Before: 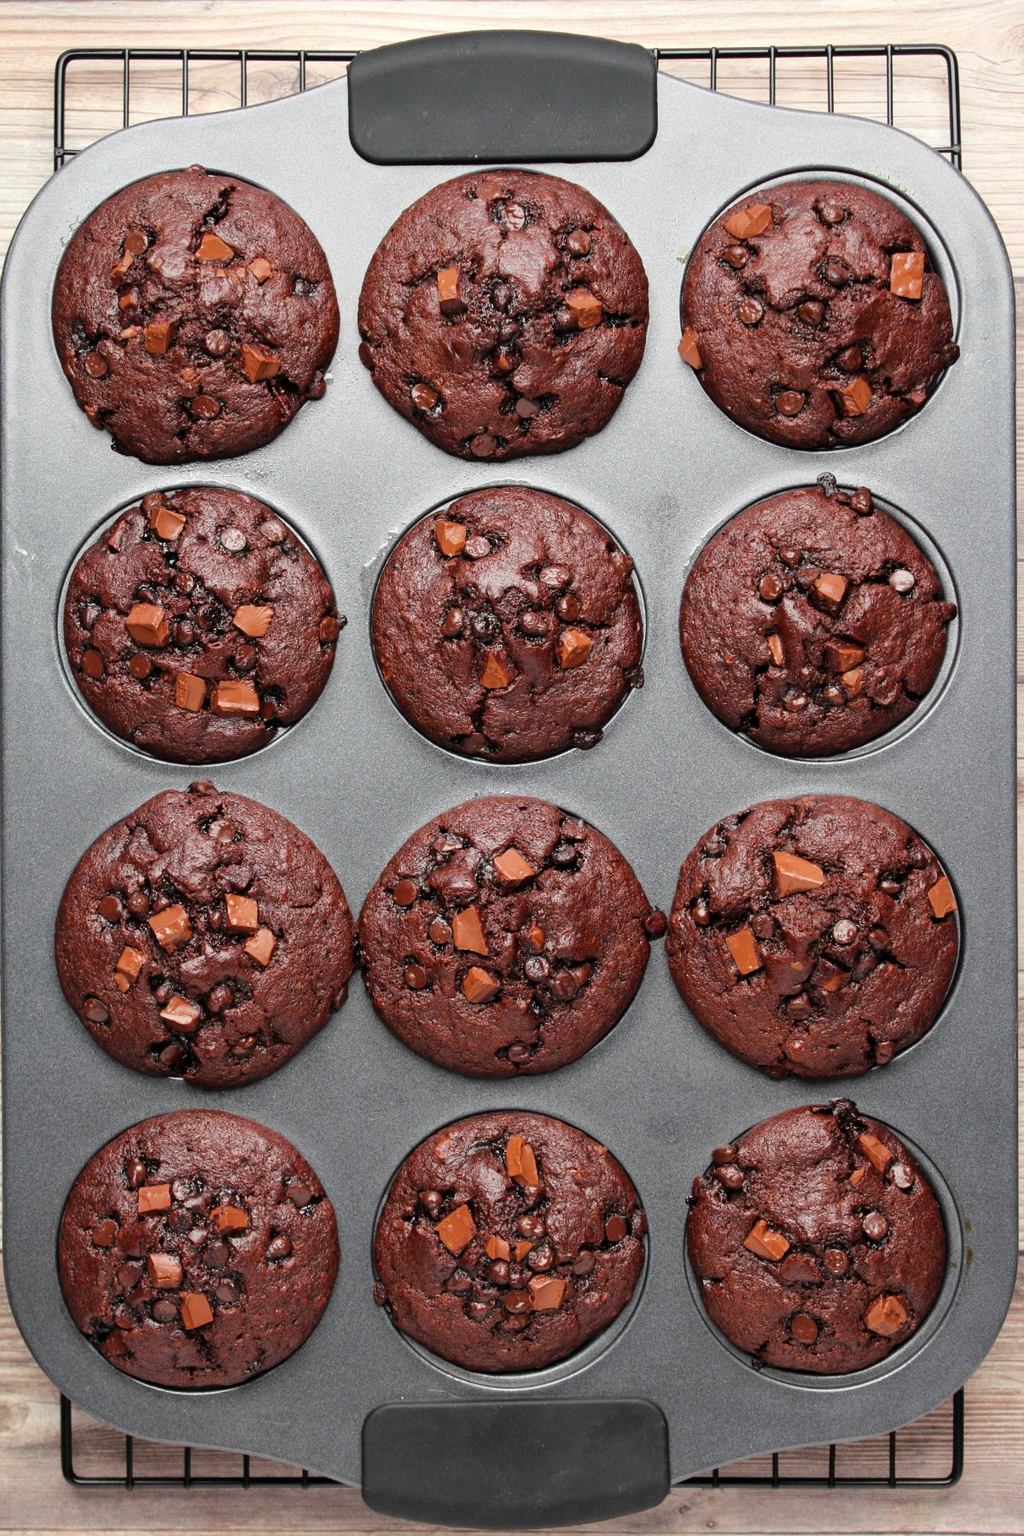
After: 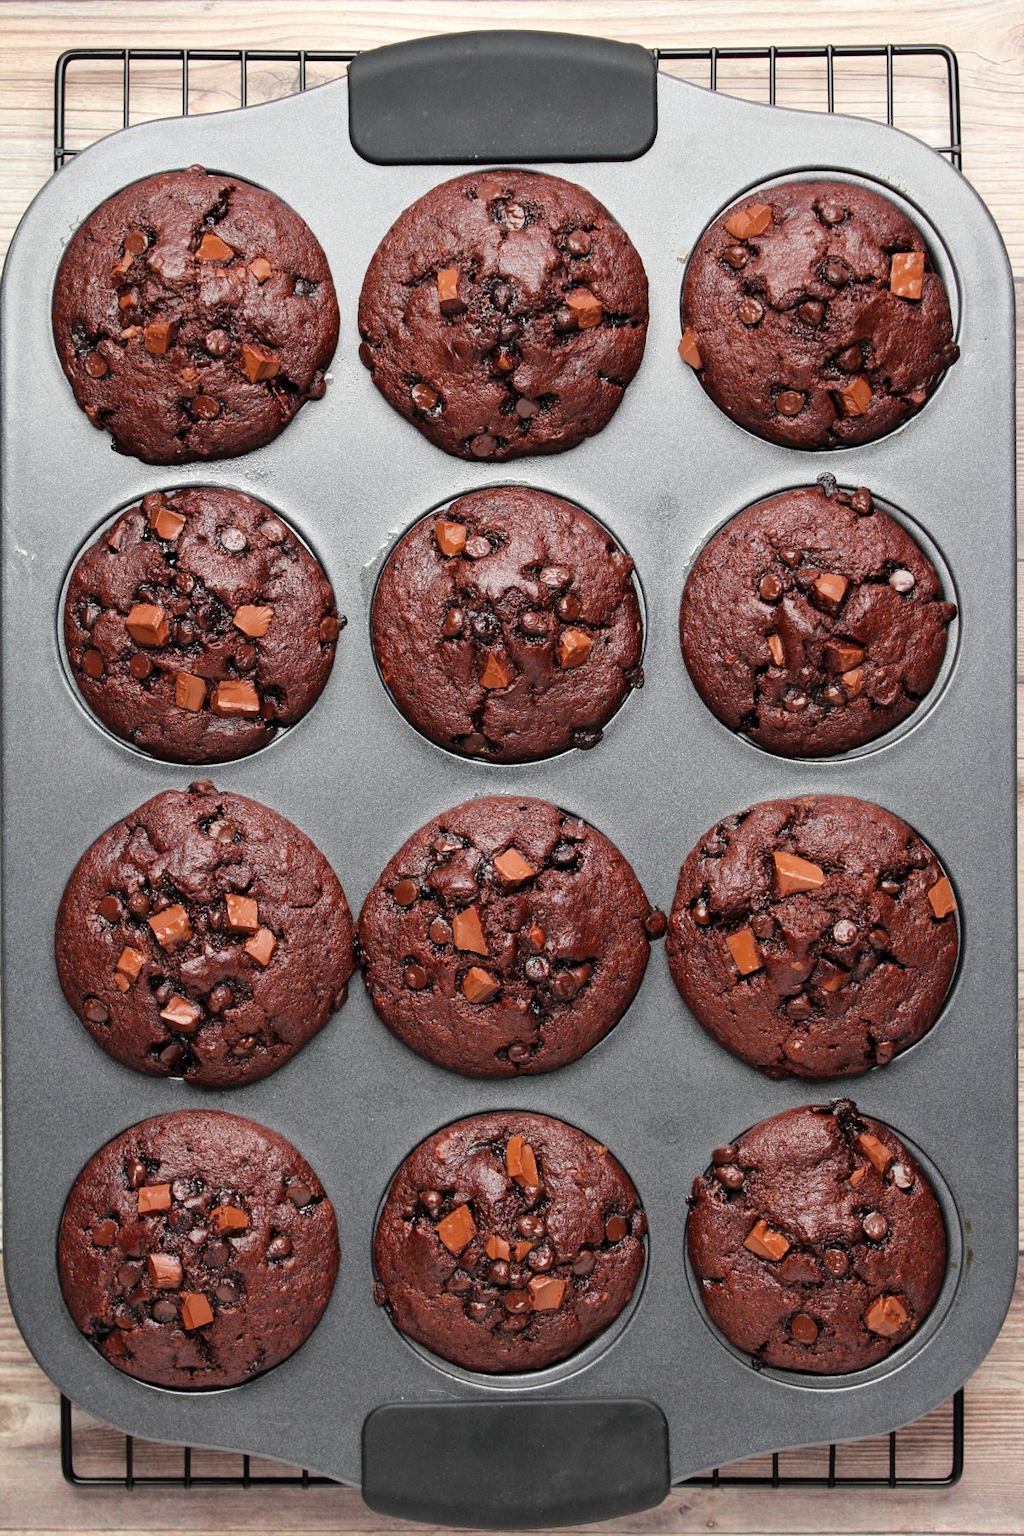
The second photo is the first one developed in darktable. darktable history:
tone equalizer: -7 EV 0.12 EV
